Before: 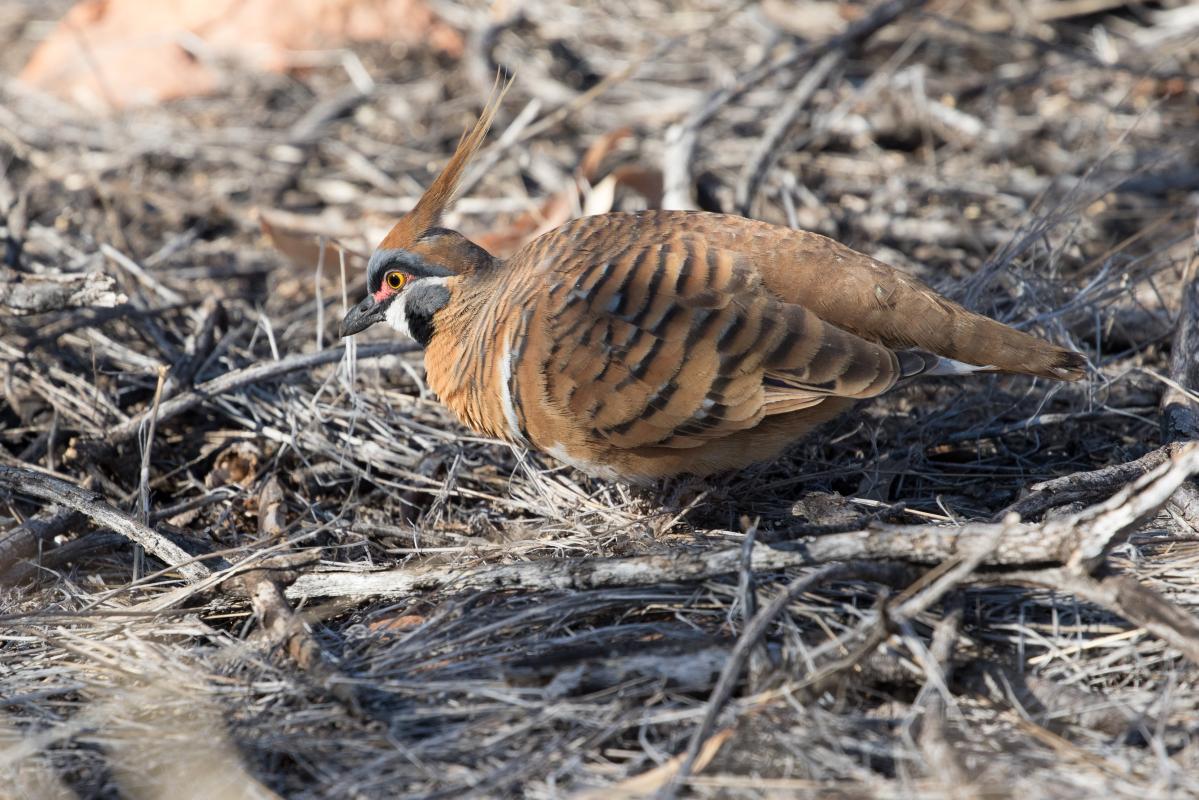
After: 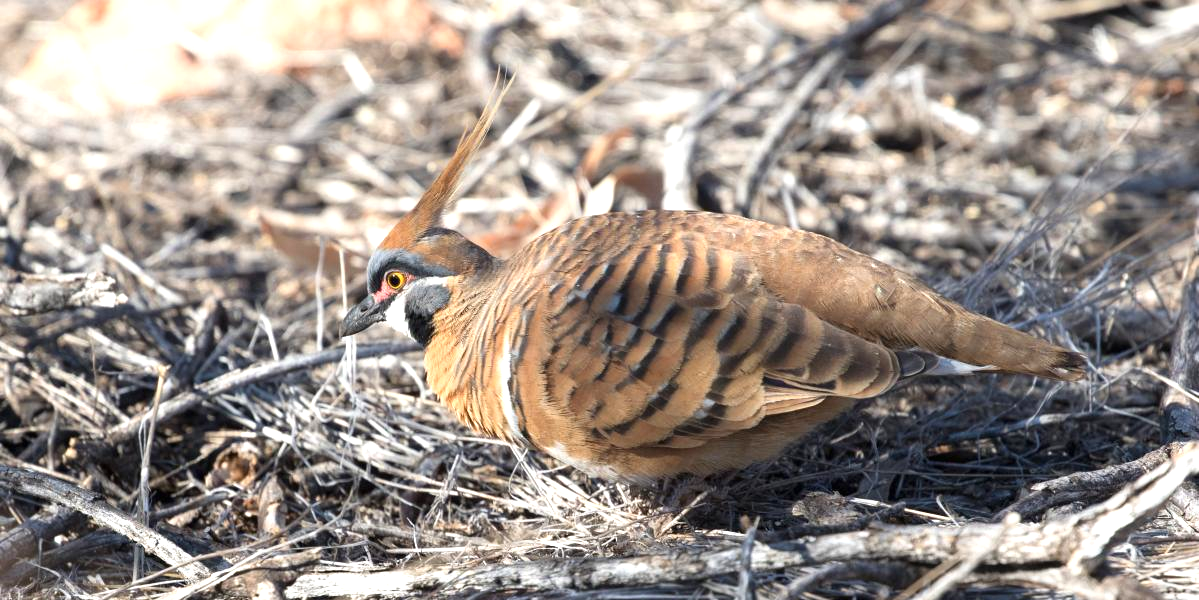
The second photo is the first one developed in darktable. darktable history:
crop: bottom 24.984%
exposure: black level correction 0, exposure 0.693 EV, compensate highlight preservation false
